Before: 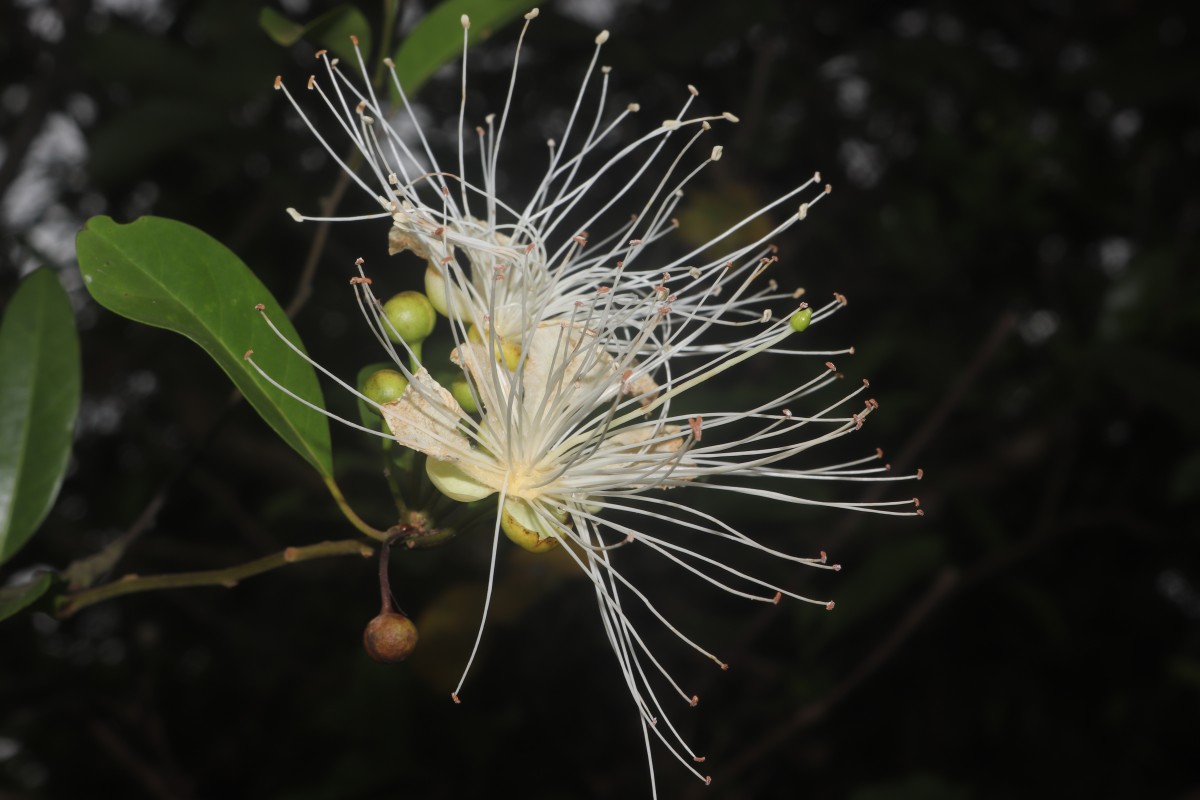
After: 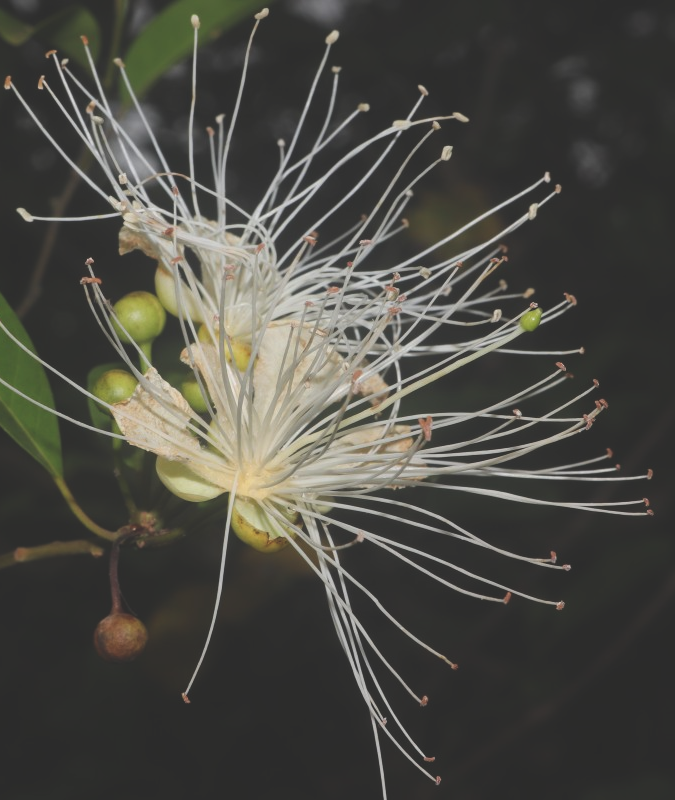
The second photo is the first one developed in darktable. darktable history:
crop and rotate: left 22.516%, right 21.234%
exposure: black level correction -0.025, exposure -0.117 EV, compensate highlight preservation false
